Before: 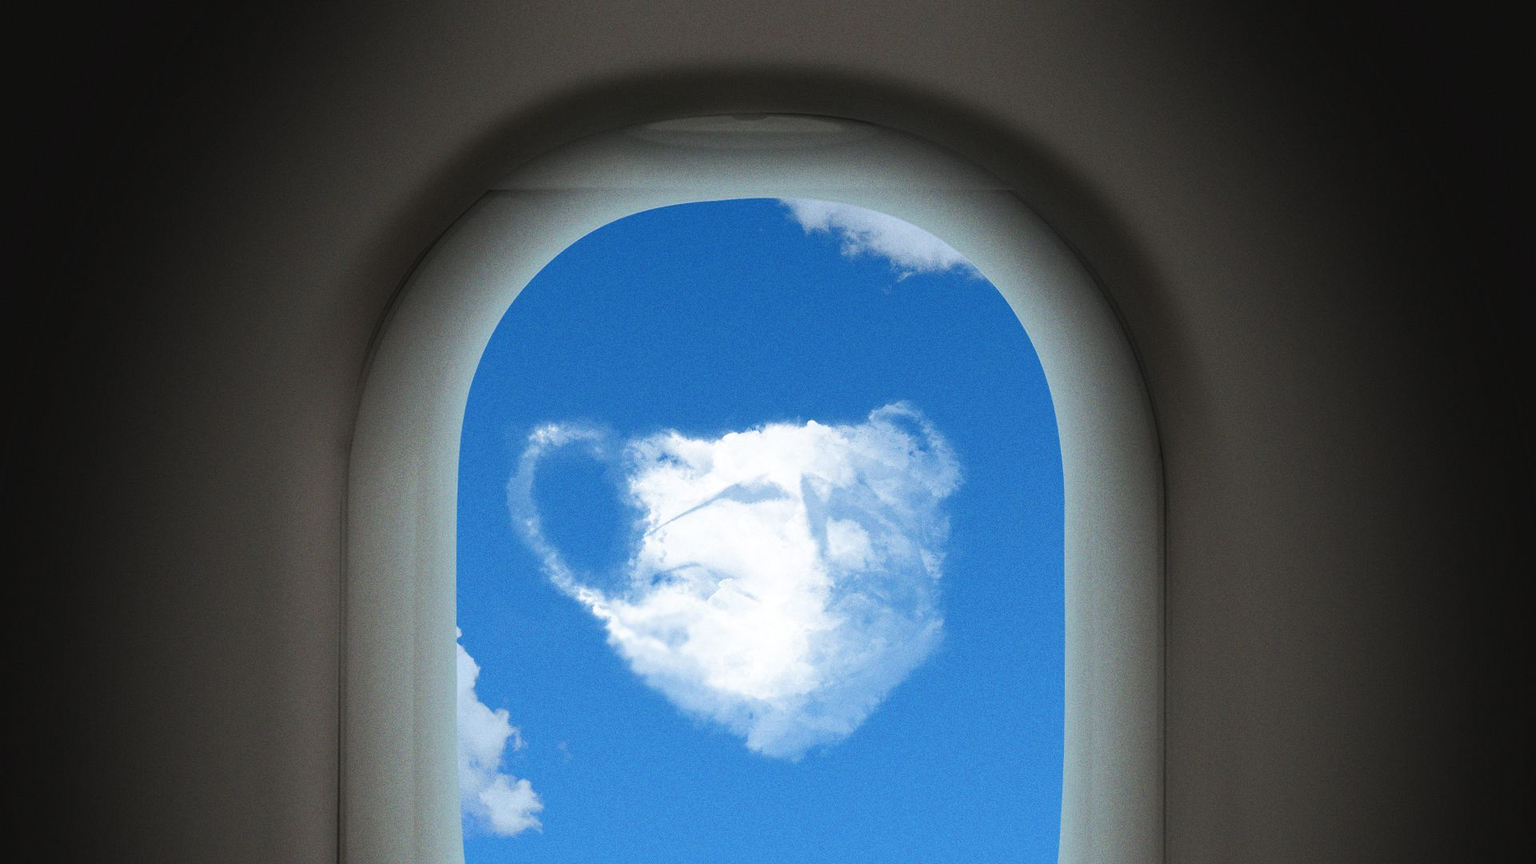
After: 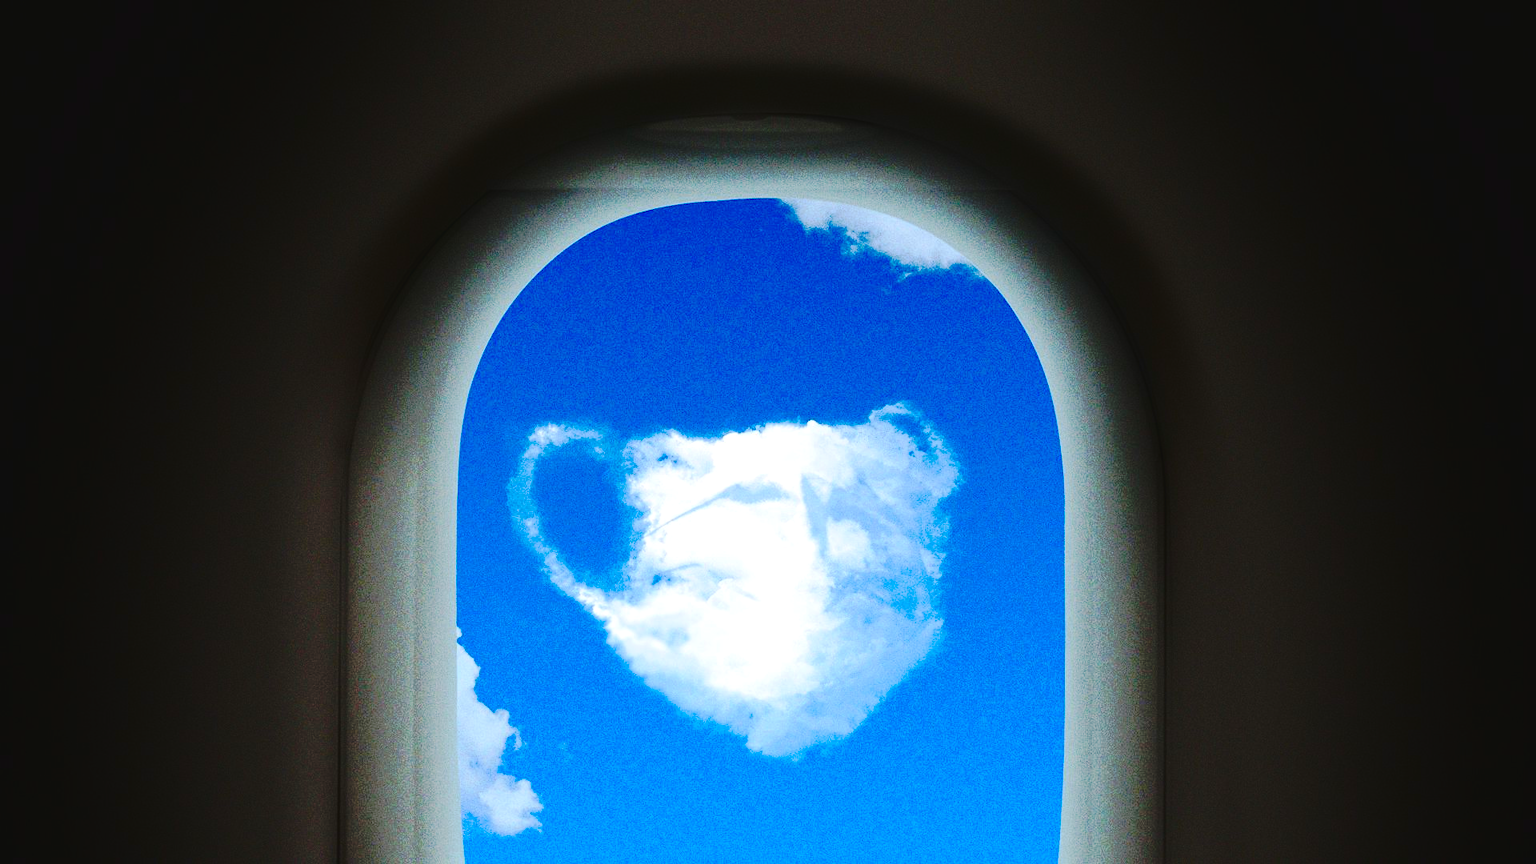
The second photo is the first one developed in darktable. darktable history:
tone curve: curves: ch0 [(0, 0.032) (0.094, 0.08) (0.265, 0.208) (0.41, 0.417) (0.498, 0.496) (0.638, 0.673) (0.845, 0.828) (0.994, 0.964)]; ch1 [(0, 0) (0.161, 0.092) (0.37, 0.302) (0.417, 0.434) (0.492, 0.502) (0.576, 0.589) (0.644, 0.638) (0.725, 0.765) (1, 1)]; ch2 [(0, 0) (0.352, 0.403) (0.45, 0.469) (0.521, 0.515) (0.55, 0.528) (0.589, 0.576) (1, 1)], preserve colors none
contrast brightness saturation: contrast 0.224, brightness -0.184, saturation 0.237
color balance rgb: highlights gain › chroma 0.155%, highlights gain › hue 330.91°, perceptual saturation grading › global saturation 39.878%, perceptual saturation grading › highlights -25.07%, perceptual saturation grading › mid-tones 35.105%, perceptual saturation grading › shadows 35.921%, global vibrance 2.579%
exposure: exposure 0.299 EV, compensate exposure bias true, compensate highlight preservation false
